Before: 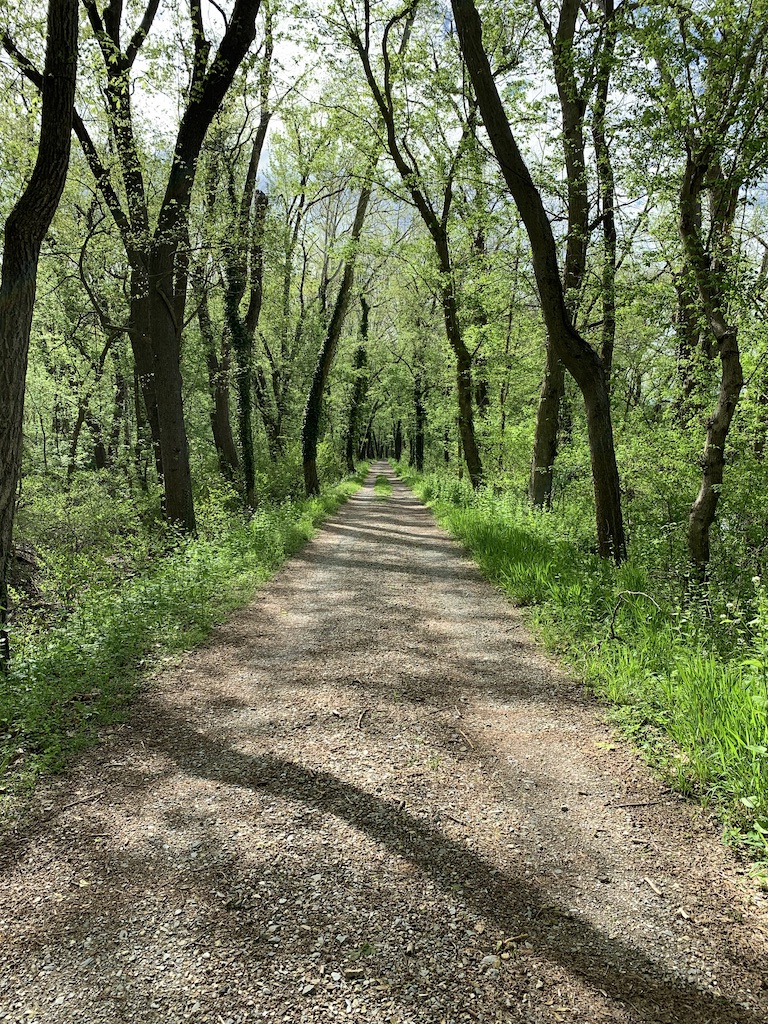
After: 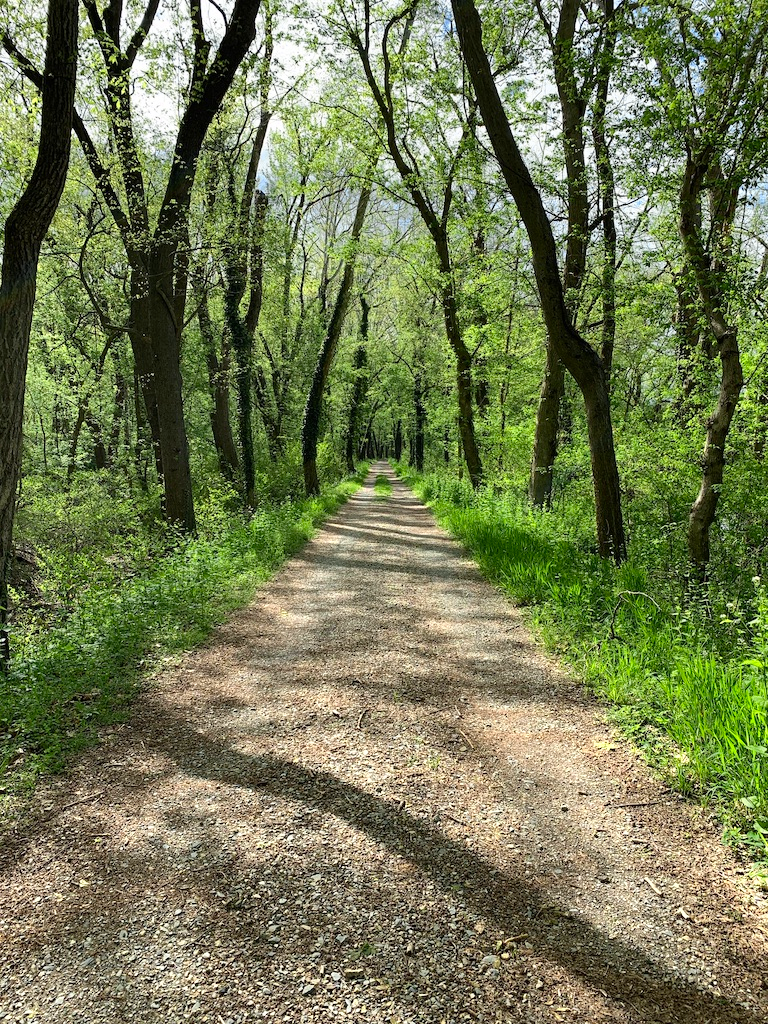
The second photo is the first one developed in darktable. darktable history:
color zones: curves: ch0 [(0.004, 0.305) (0.261, 0.623) (0.389, 0.399) (0.708, 0.571) (0.947, 0.34)]; ch1 [(0.025, 0.645) (0.229, 0.584) (0.326, 0.551) (0.484, 0.262) (0.757, 0.643)]
tone equalizer: -7 EV 0.13 EV, smoothing diameter 25%, edges refinement/feathering 10, preserve details guided filter
